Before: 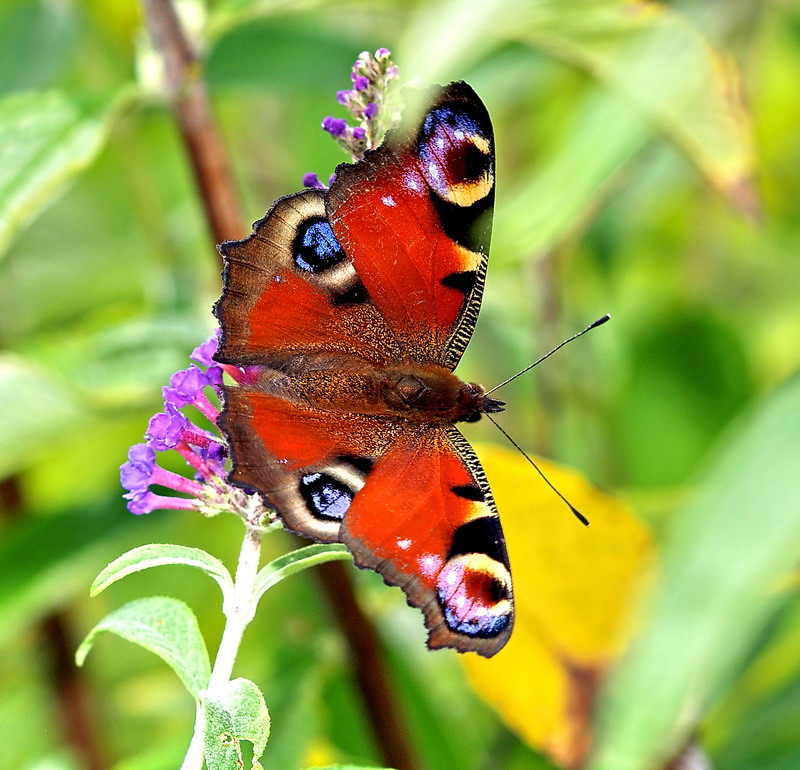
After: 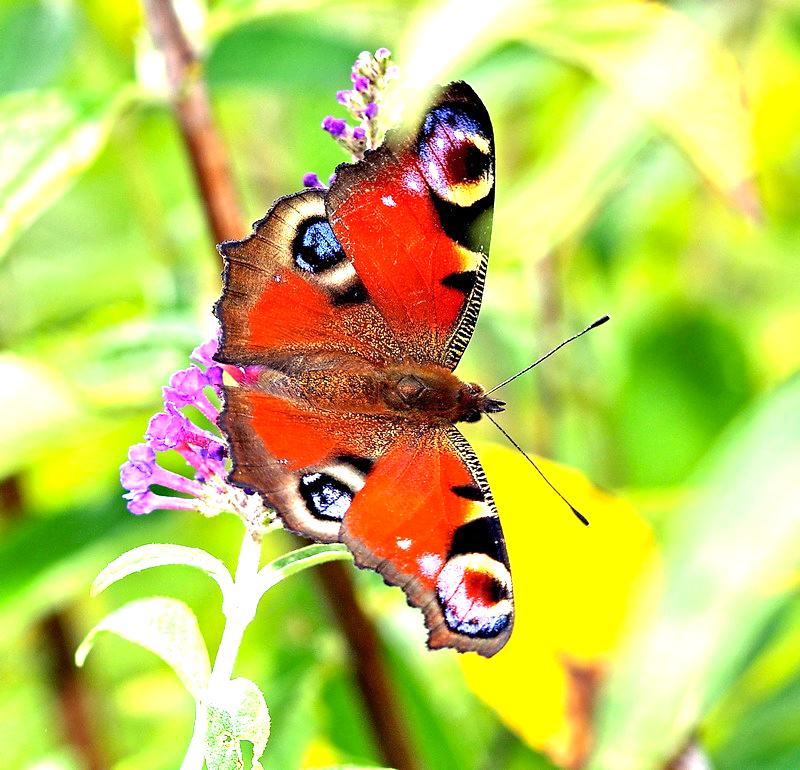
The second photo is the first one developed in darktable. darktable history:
exposure: black level correction 0, exposure 1 EV, compensate exposure bias true, compensate highlight preservation false
haze removal: compatibility mode true, adaptive false
